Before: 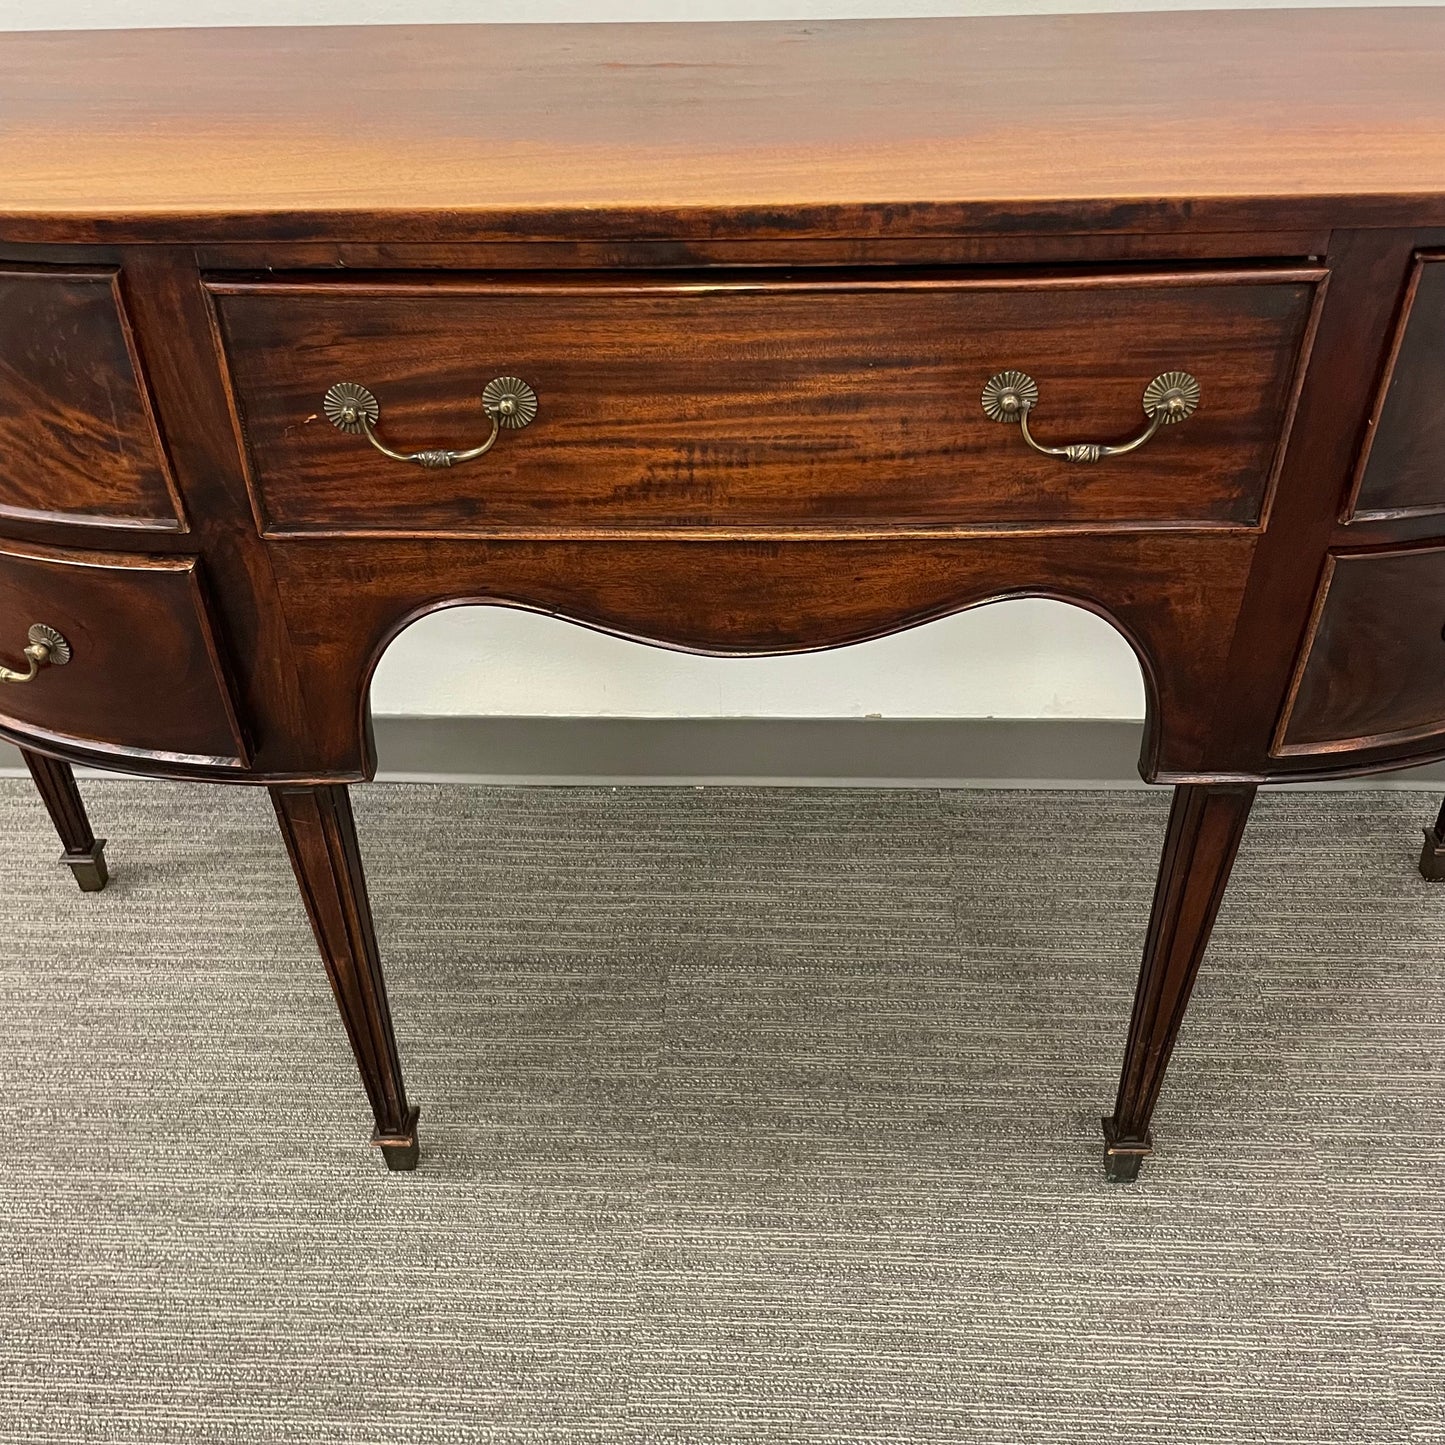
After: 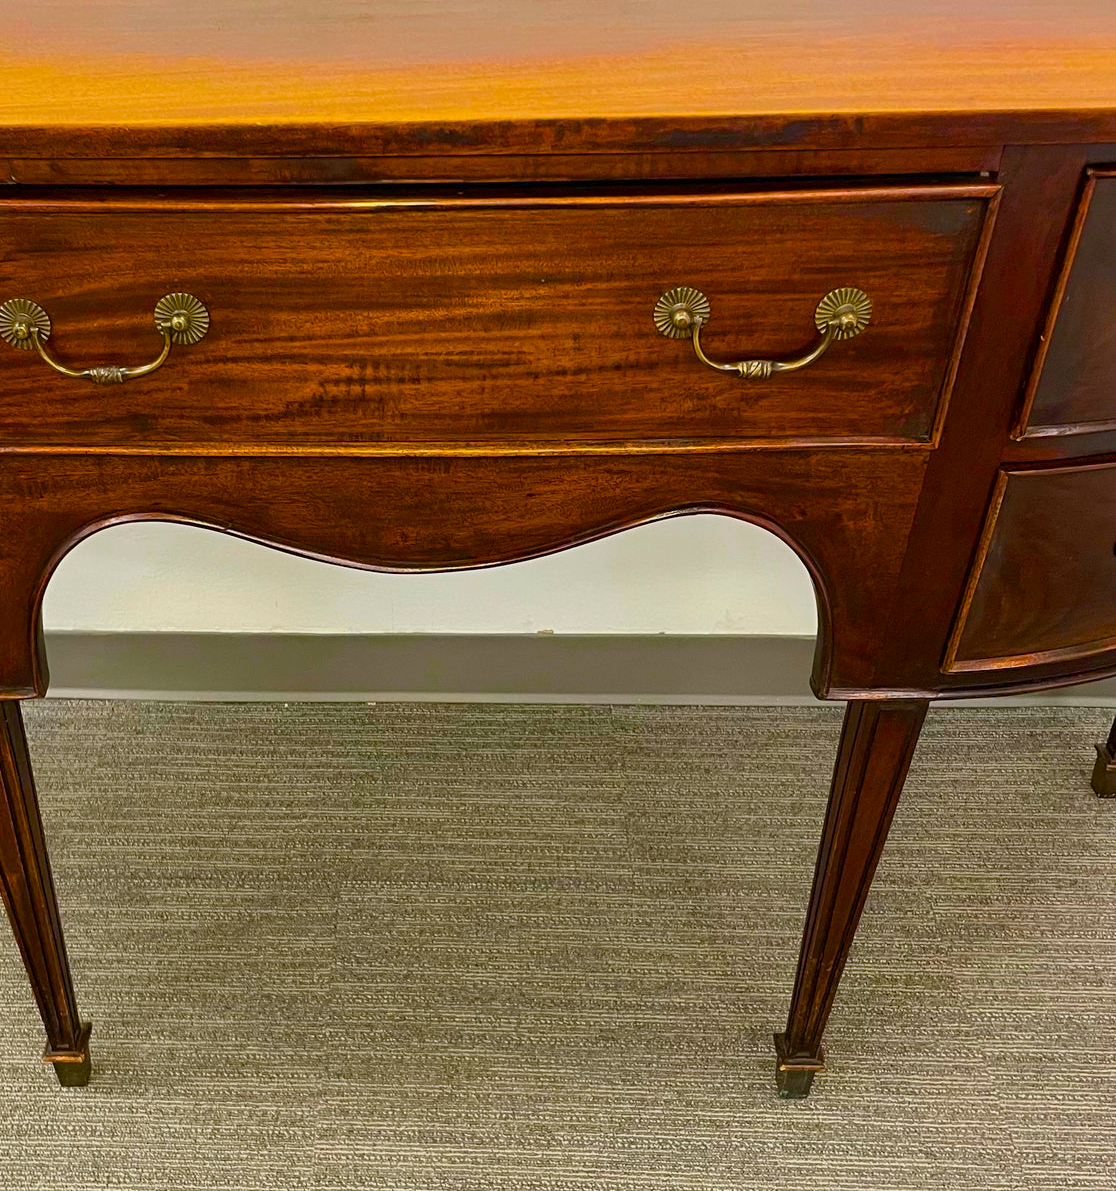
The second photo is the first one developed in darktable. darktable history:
color balance rgb: linear chroma grading › shadows 9.498%, linear chroma grading › highlights 9.502%, linear chroma grading › global chroma 14.629%, linear chroma grading › mid-tones 14.66%, perceptual saturation grading › global saturation 37.005%, perceptual saturation grading › shadows 35.677%, contrast -9.792%
crop: left 22.739%, top 5.82%, bottom 11.735%
